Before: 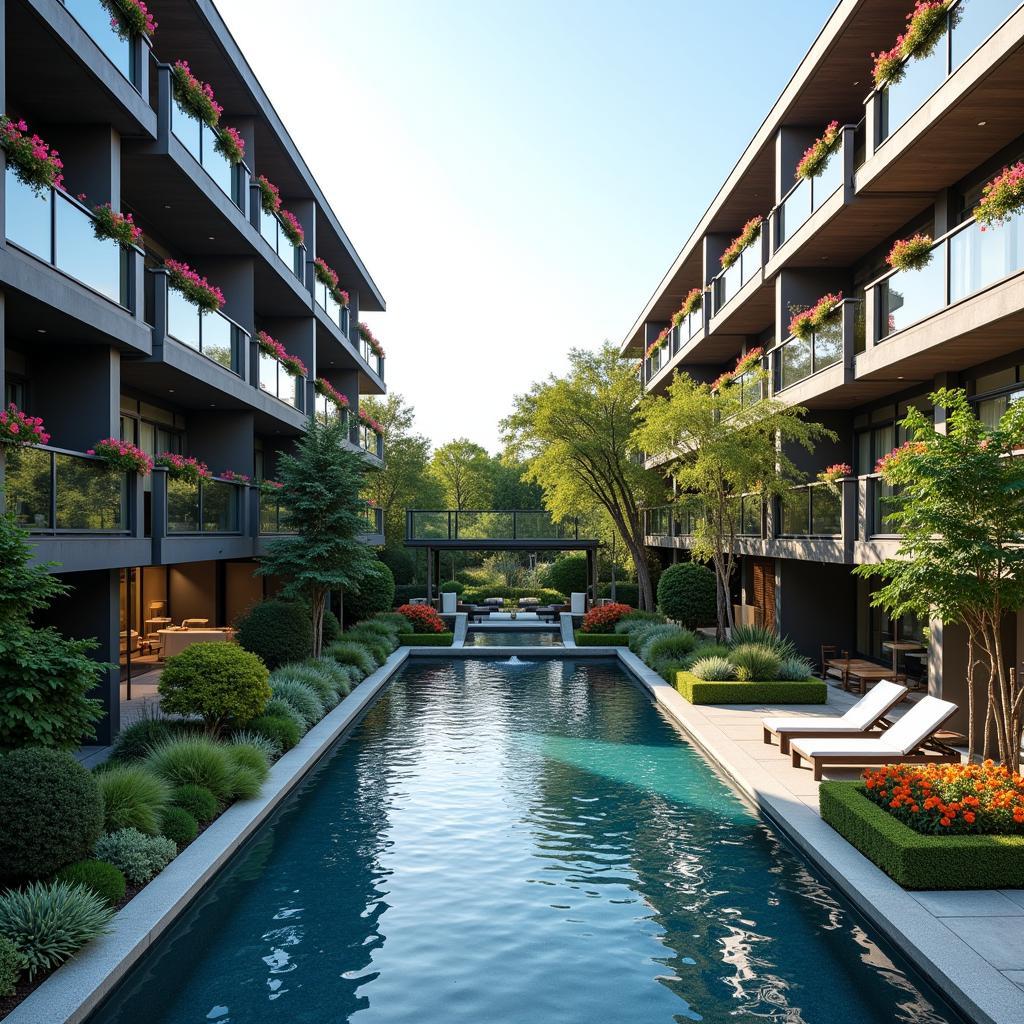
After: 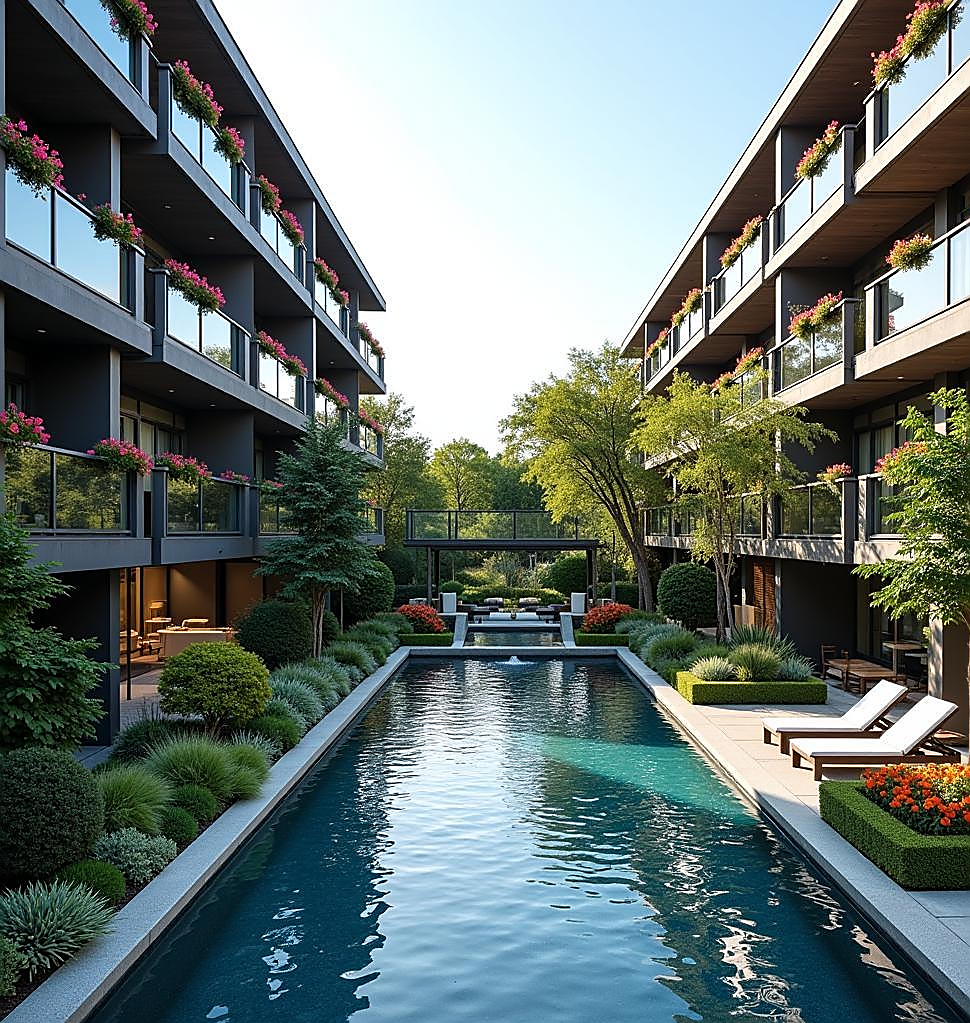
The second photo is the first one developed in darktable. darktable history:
sharpen: radius 1.355, amount 1.247, threshold 0.836
crop and rotate: left 0%, right 5.185%
tone equalizer: on, module defaults
